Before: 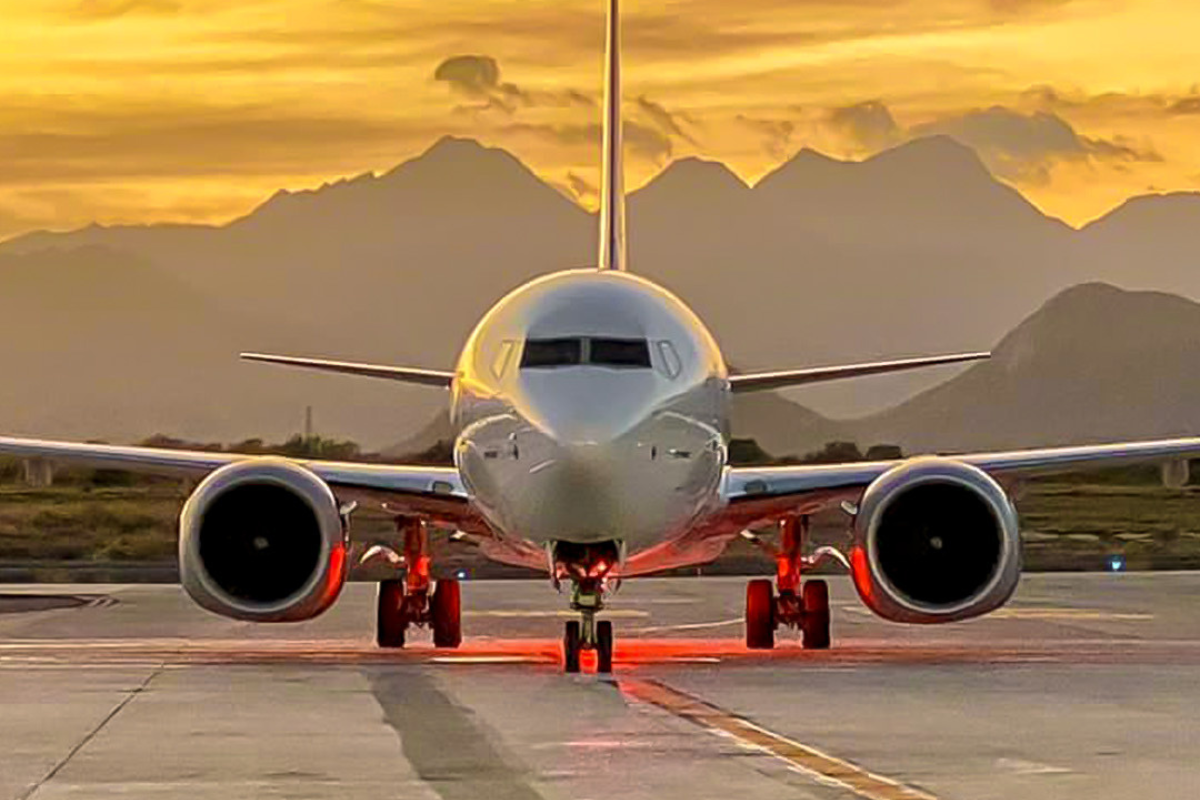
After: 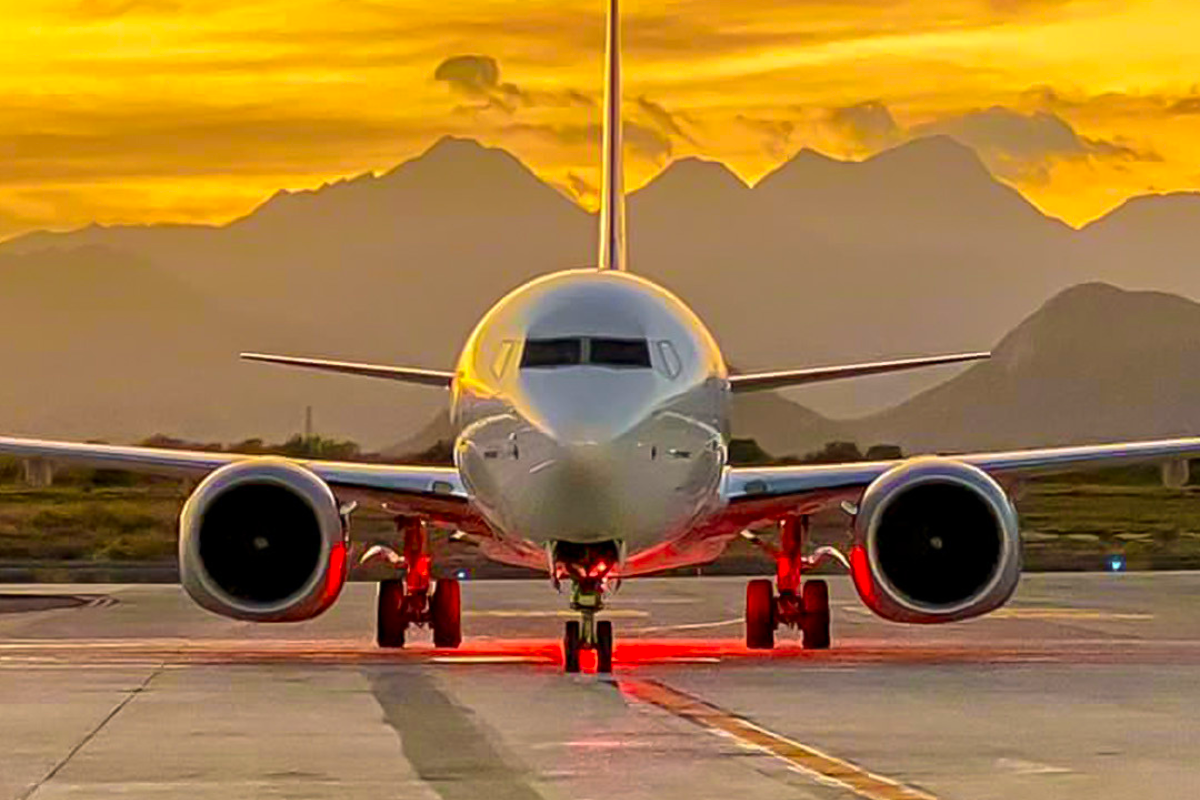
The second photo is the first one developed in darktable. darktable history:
color correction: saturation 1.34
exposure: exposure -0.021 EV, compensate highlight preservation false
tone equalizer: on, module defaults
